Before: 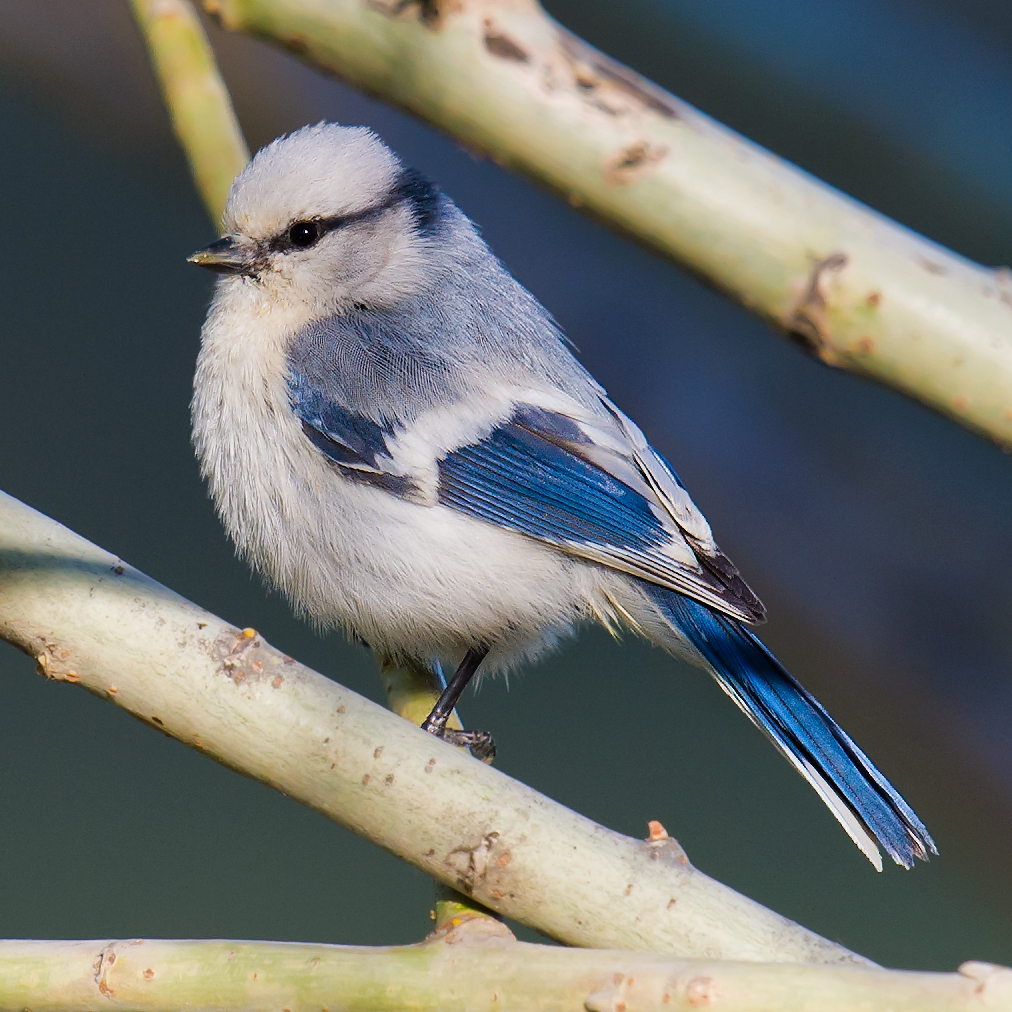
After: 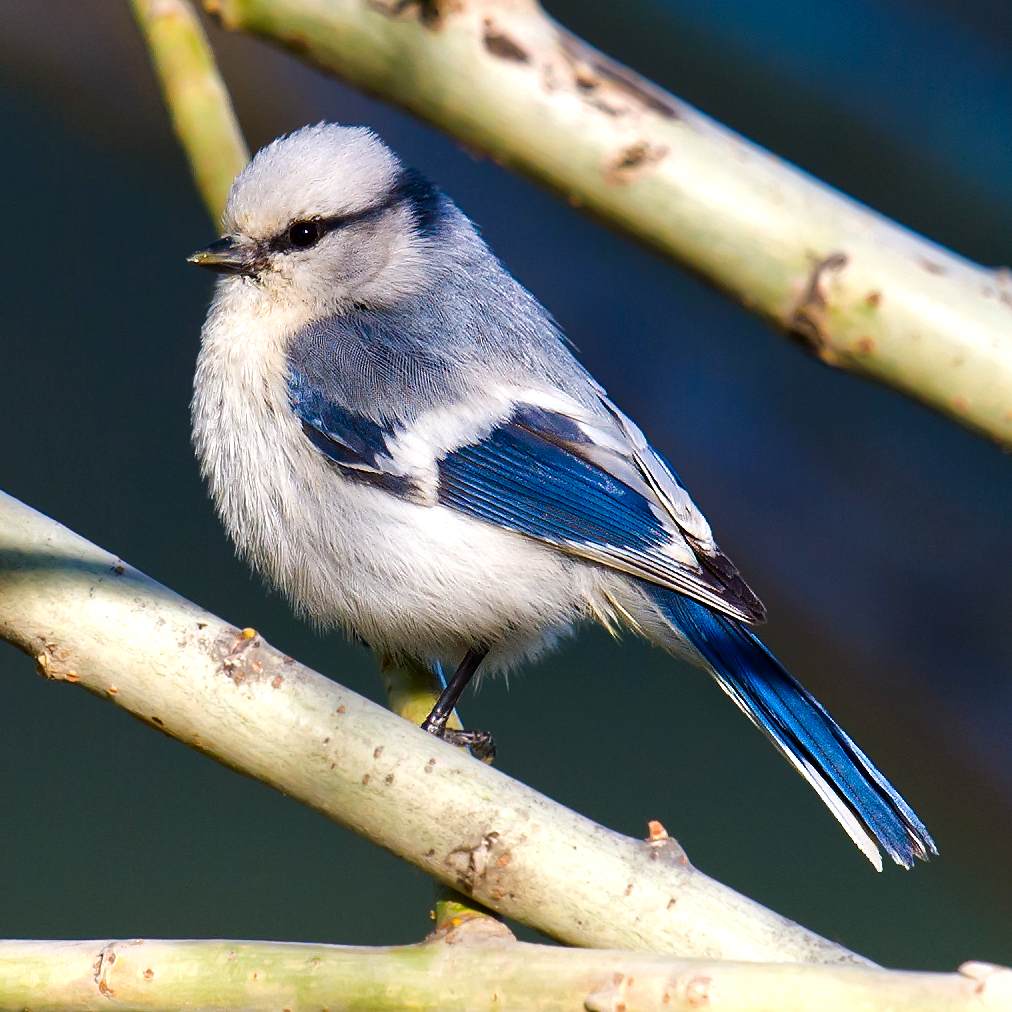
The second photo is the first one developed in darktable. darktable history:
exposure: exposure 0.515 EV, compensate highlight preservation false
contrast brightness saturation: brightness -0.2, saturation 0.08
